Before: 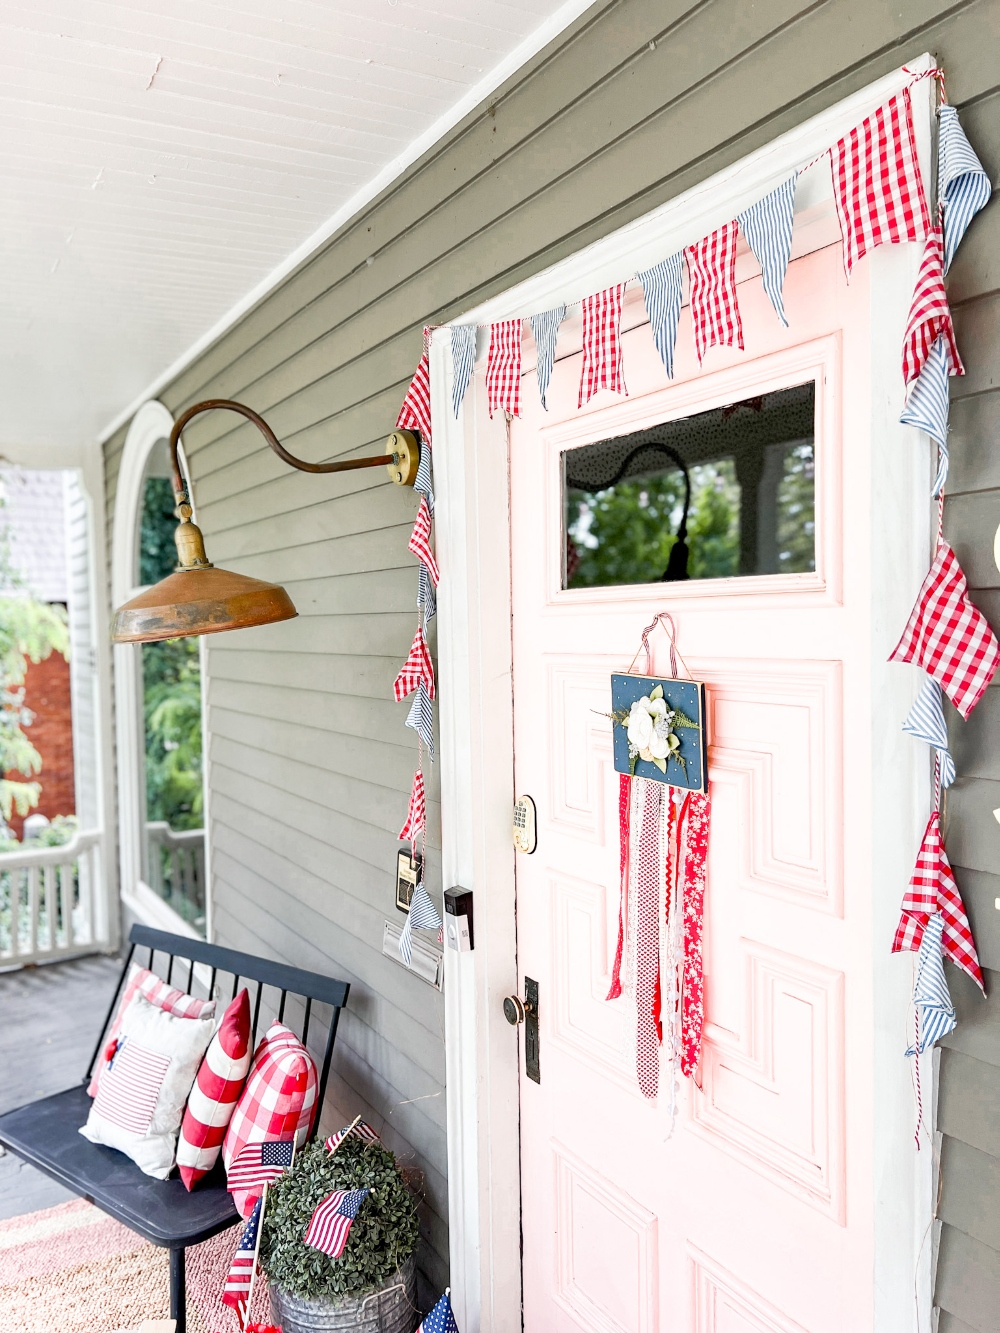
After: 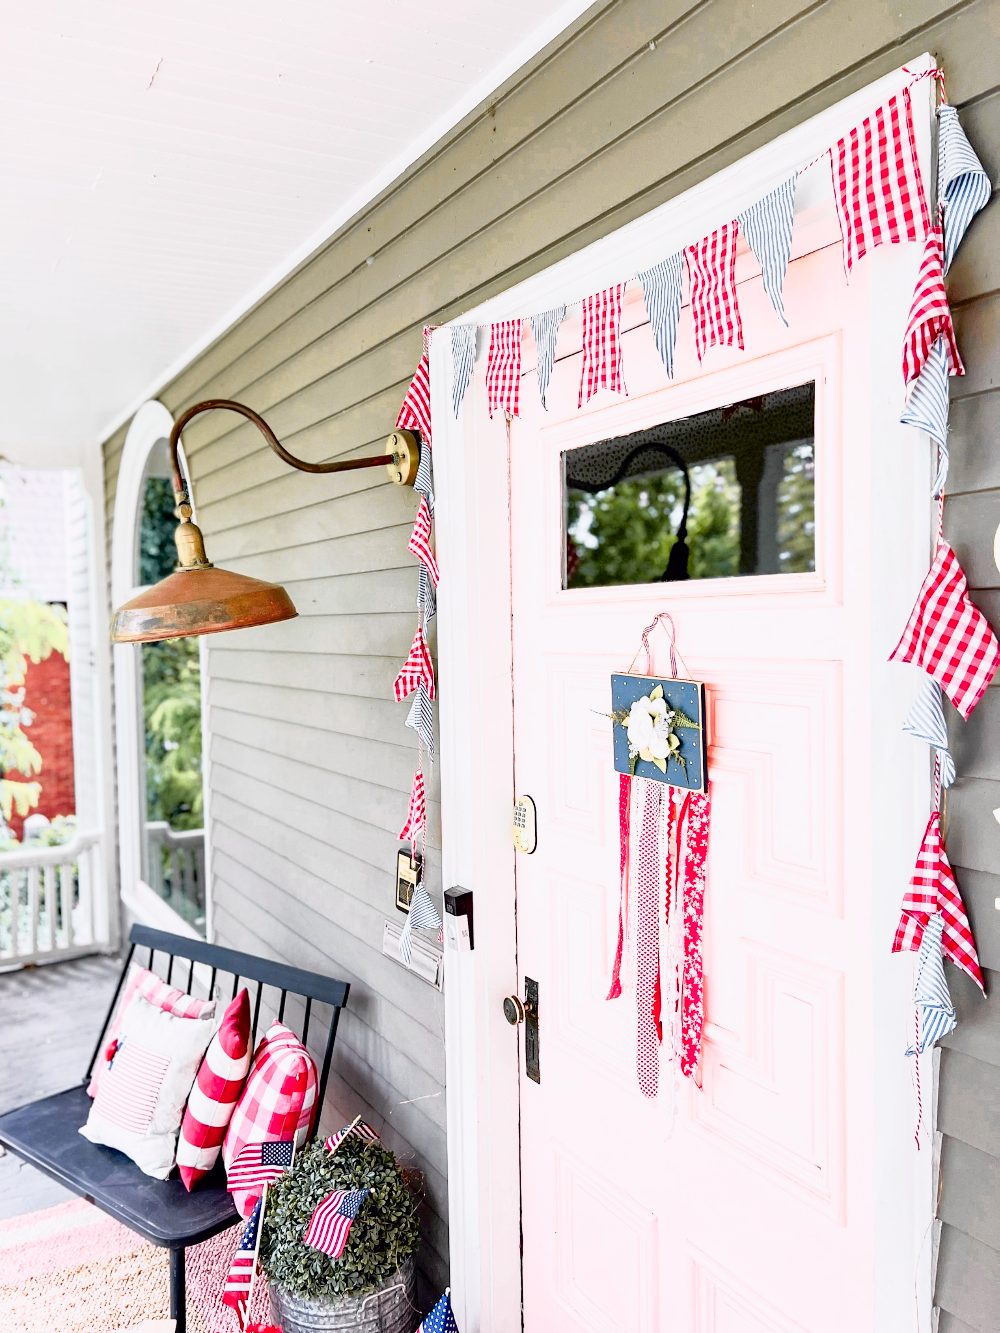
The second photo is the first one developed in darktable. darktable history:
tone curve: curves: ch0 [(0, 0) (0.105, 0.044) (0.195, 0.128) (0.283, 0.283) (0.384, 0.404) (0.485, 0.531) (0.638, 0.681) (0.795, 0.879) (1, 0.977)]; ch1 [(0, 0) (0.161, 0.092) (0.35, 0.33) (0.379, 0.401) (0.456, 0.469) (0.498, 0.503) (0.531, 0.537) (0.596, 0.621) (0.635, 0.671) (1, 1)]; ch2 [(0, 0) (0.371, 0.362) (0.437, 0.437) (0.483, 0.484) (0.53, 0.515) (0.56, 0.58) (0.622, 0.606) (1, 1)], color space Lab, independent channels, preserve colors none
color balance rgb: perceptual saturation grading › global saturation 20%, perceptual saturation grading › highlights -25%, perceptual saturation grading › shadows 25%
